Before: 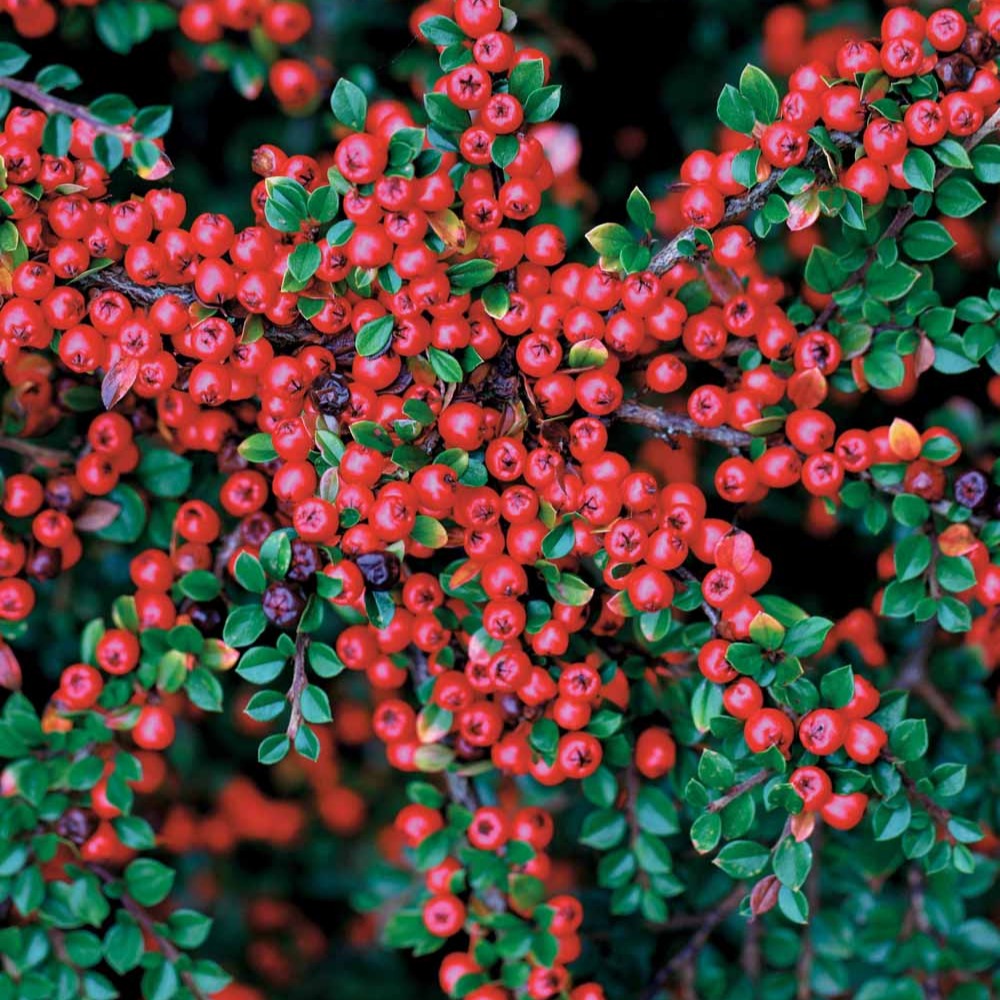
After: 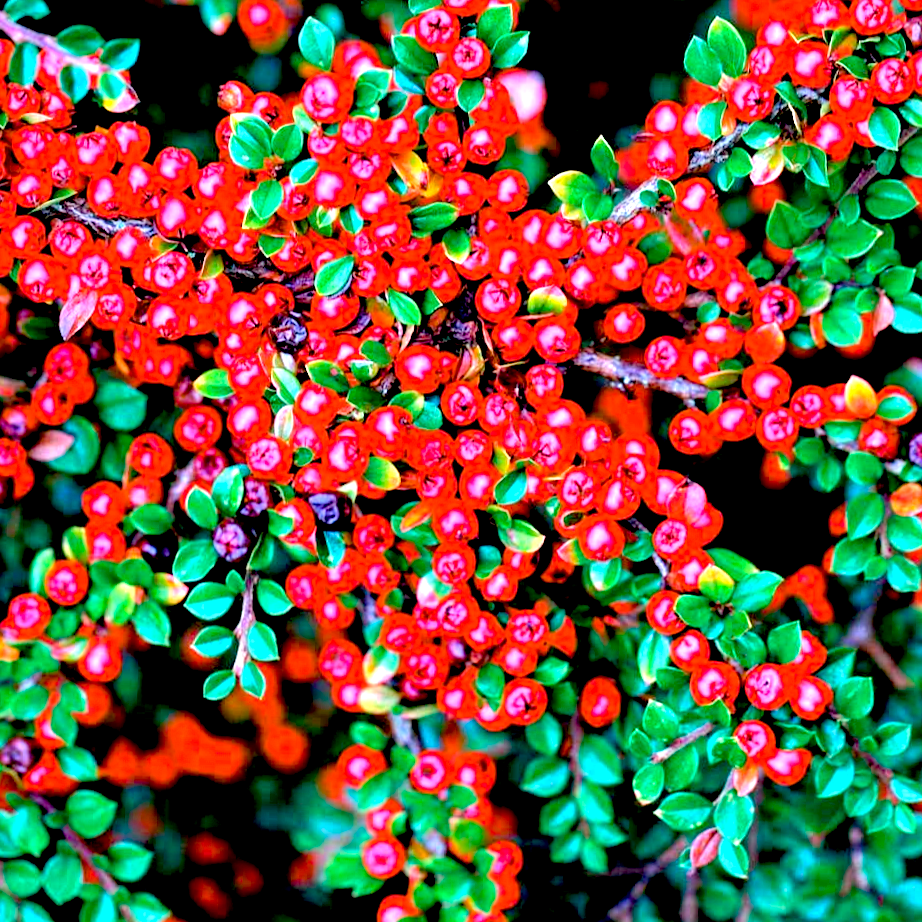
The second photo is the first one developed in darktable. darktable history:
tone equalizer: -8 EV -0.002 EV, -7 EV 0.005 EV, -6 EV -0.009 EV, -5 EV 0.011 EV, -4 EV -0.012 EV, -3 EV 0.007 EV, -2 EV -0.062 EV, -1 EV -0.293 EV, +0 EV -0.582 EV, smoothing diameter 2%, edges refinement/feathering 20, mask exposure compensation -1.57 EV, filter diffusion 5
shadows and highlights: shadows 37.27, highlights -28.18, soften with gaussian
crop and rotate: angle -1.96°, left 3.097%, top 4.154%, right 1.586%, bottom 0.529%
exposure: black level correction 0.016, exposure 1.774 EV, compensate highlight preservation false
color balance rgb: perceptual saturation grading › global saturation 20%, global vibrance 20%
